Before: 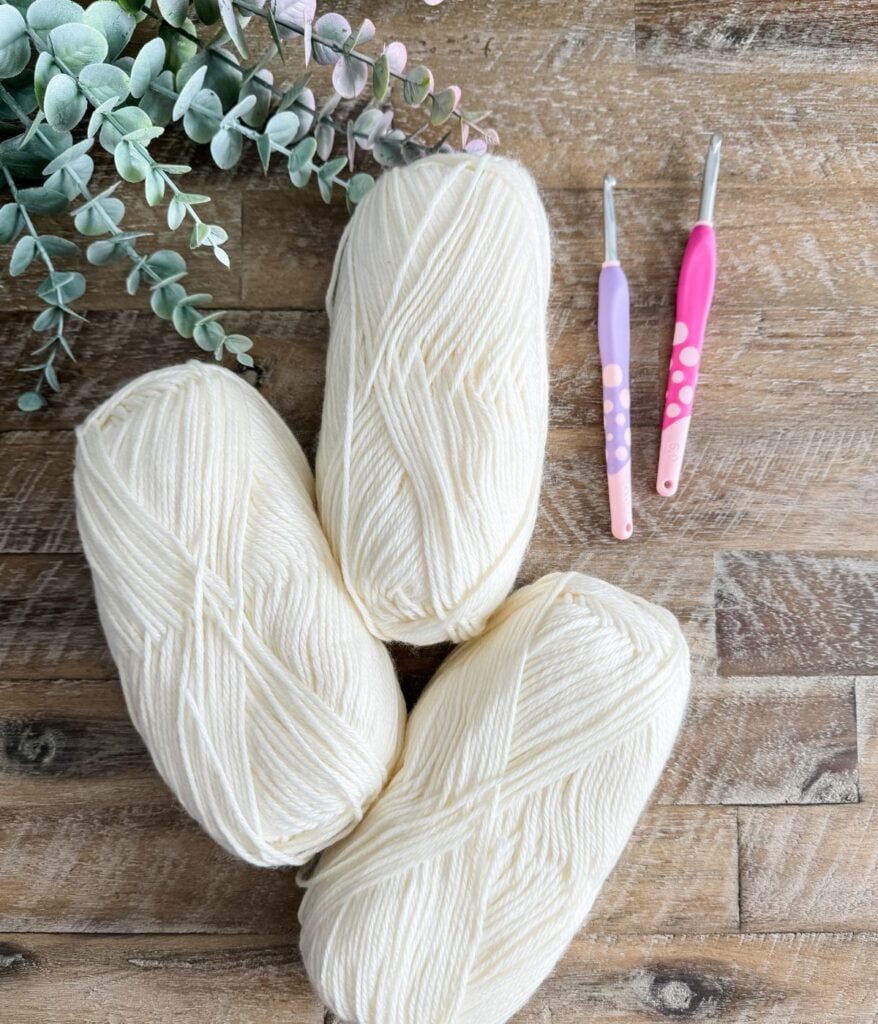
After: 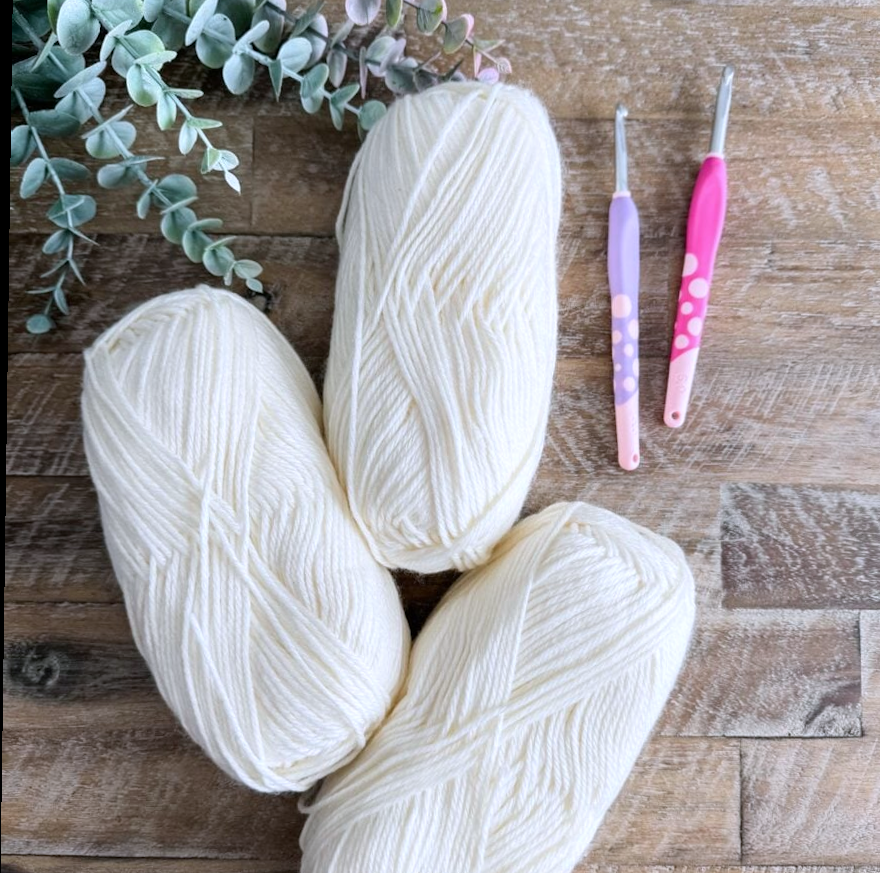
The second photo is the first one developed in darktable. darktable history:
rotate and perspective: rotation 0.8°, automatic cropping off
color calibration: illuminant as shot in camera, x 0.358, y 0.373, temperature 4628.91 K
crop: top 7.625%, bottom 8.027%
